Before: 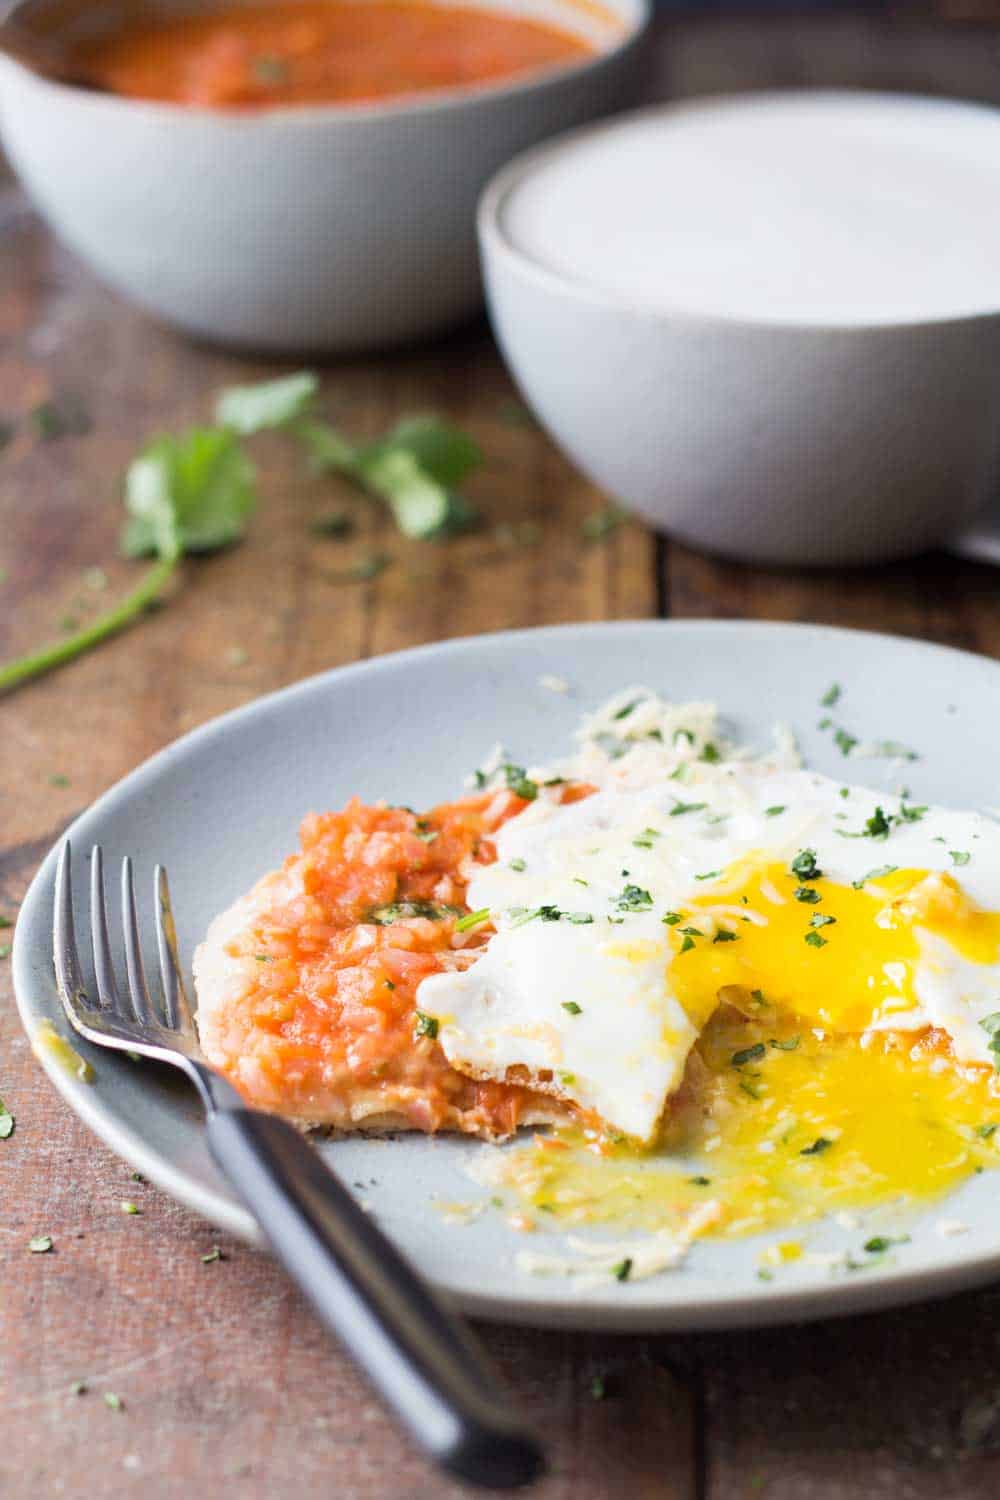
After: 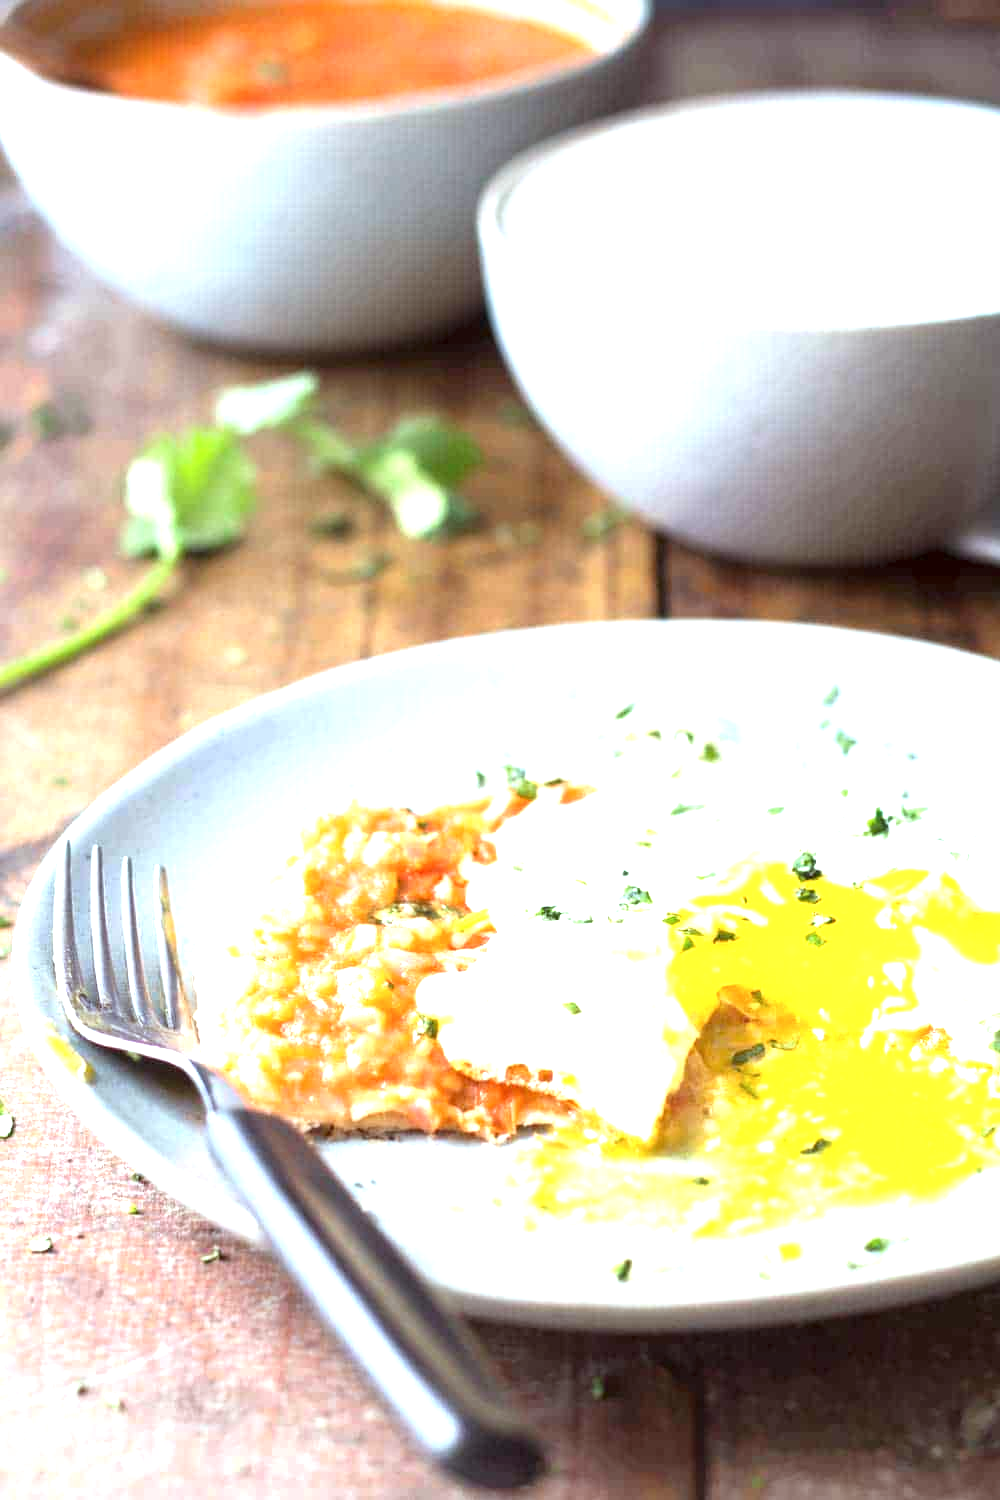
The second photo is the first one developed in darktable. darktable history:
color correction: highlights a* -4.98, highlights b* -3.76, shadows a* 3.83, shadows b* 4.08
exposure: black level correction 0, exposure 1.35 EV, compensate exposure bias true, compensate highlight preservation false
